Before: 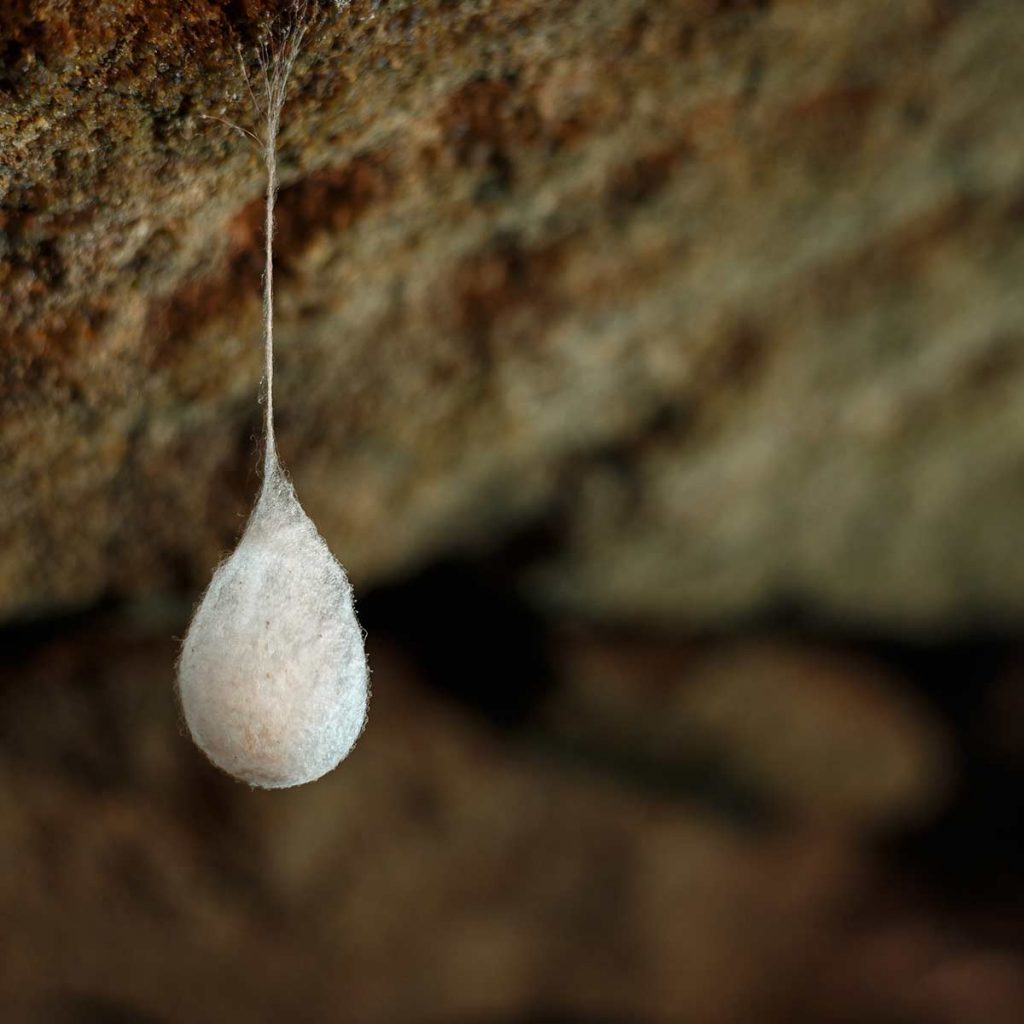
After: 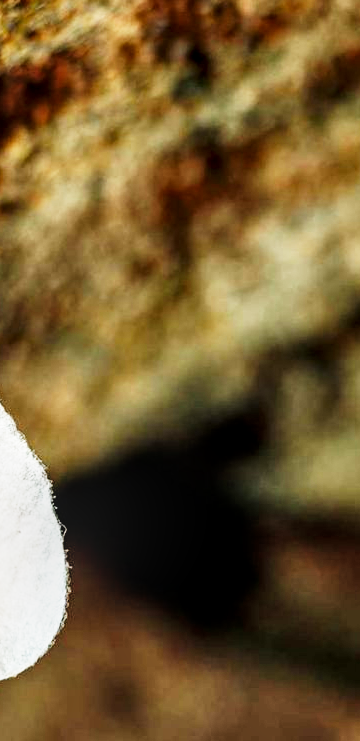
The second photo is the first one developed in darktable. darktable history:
shadows and highlights: low approximation 0.01, soften with gaussian
local contrast: on, module defaults
base curve: curves: ch0 [(0, 0) (0.007, 0.004) (0.027, 0.03) (0.046, 0.07) (0.207, 0.54) (0.442, 0.872) (0.673, 0.972) (1, 1)], preserve colors none
crop and rotate: left 29.476%, top 10.214%, right 35.32%, bottom 17.333%
